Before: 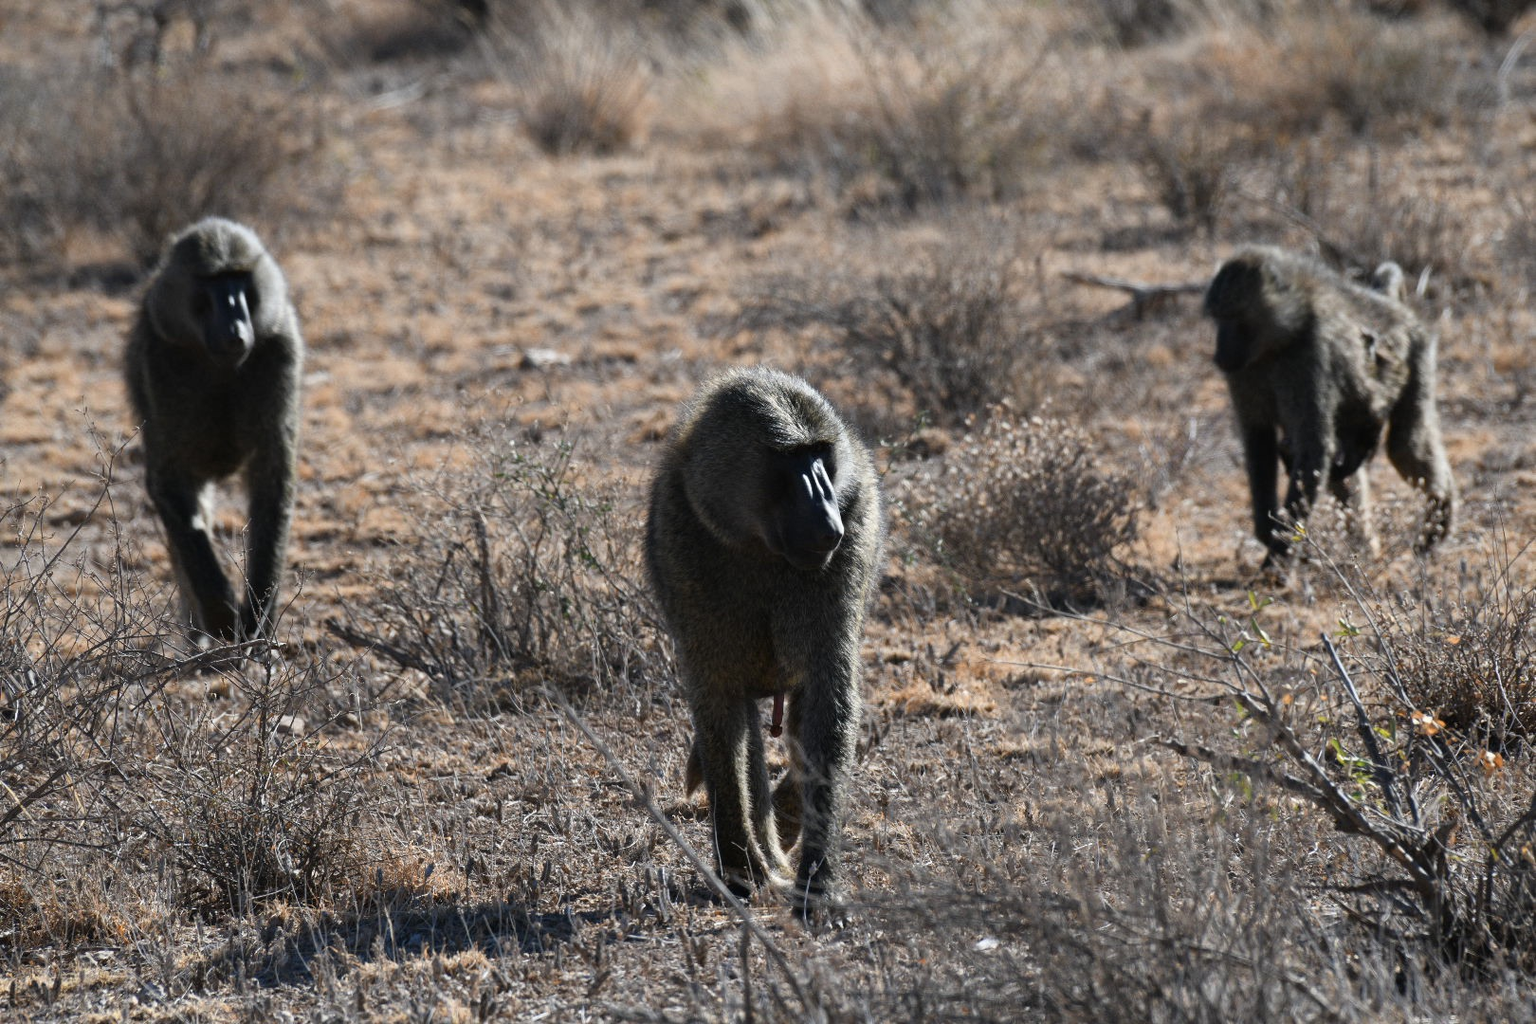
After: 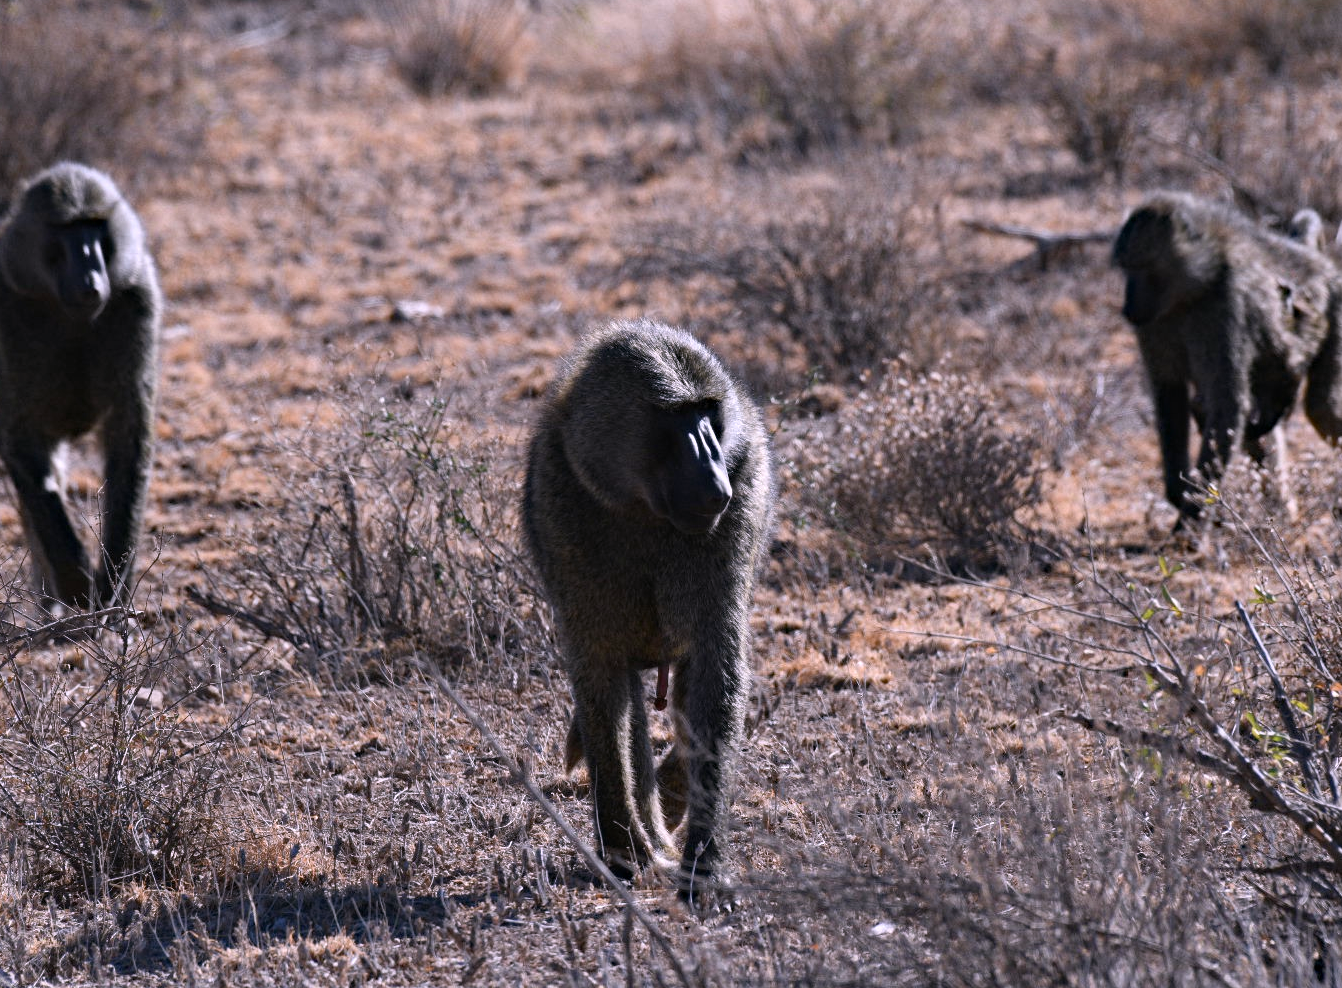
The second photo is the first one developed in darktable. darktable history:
crop: left 9.807%, top 6.259%, right 7.334%, bottom 2.177%
white balance: red 1.066, blue 1.119
haze removal: compatibility mode true, adaptive false
